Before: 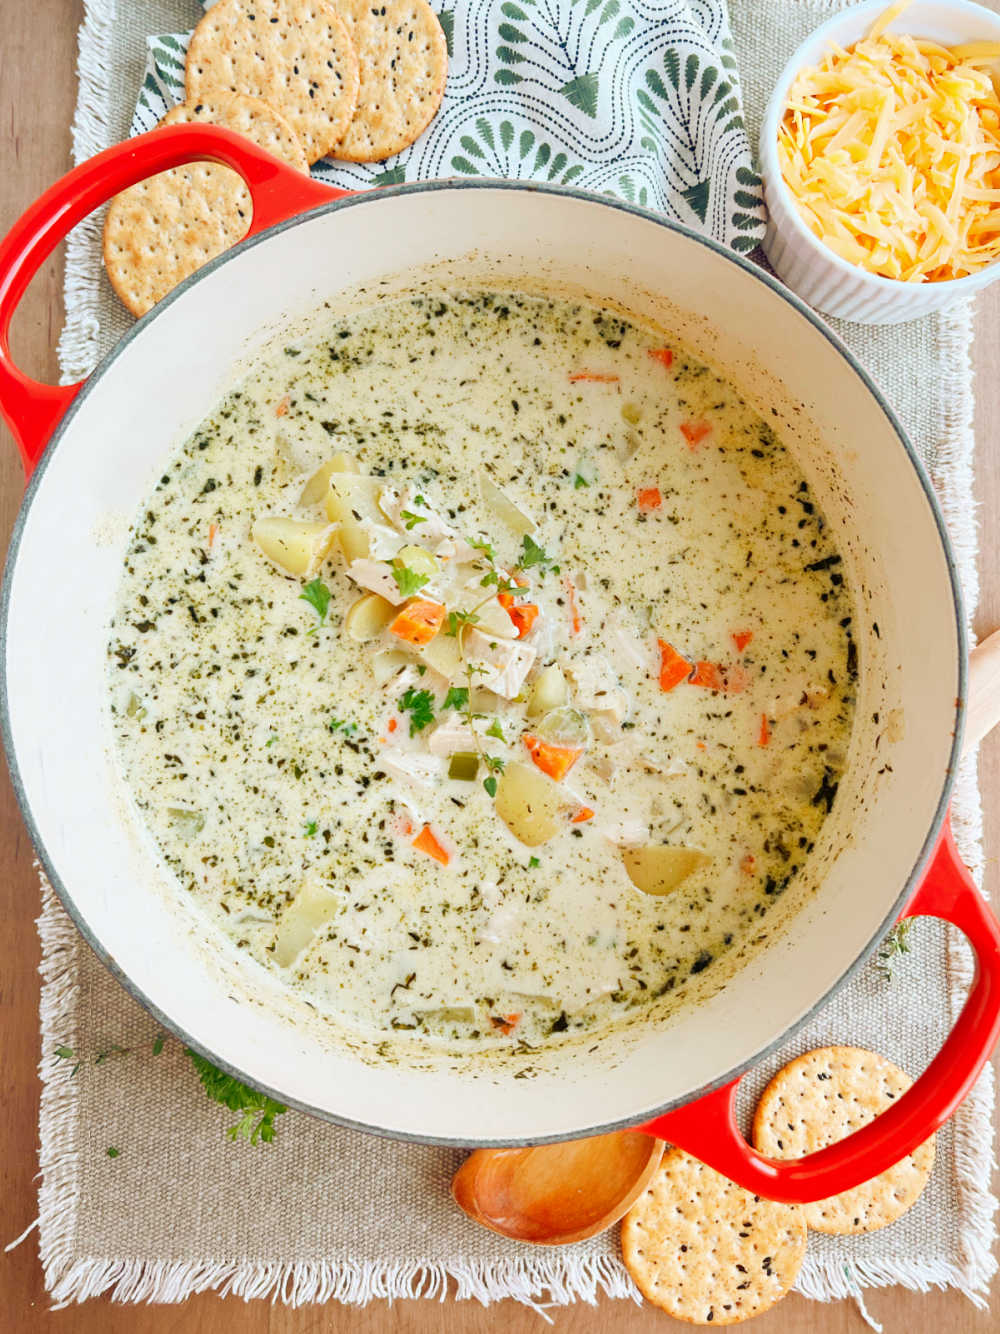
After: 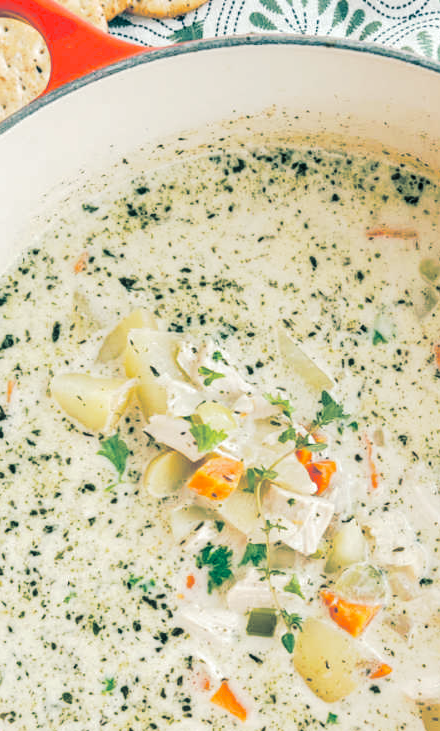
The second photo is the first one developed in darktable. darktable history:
tone curve: curves: ch0 [(0, 0) (0.003, 0.031) (0.011, 0.041) (0.025, 0.054) (0.044, 0.06) (0.069, 0.083) (0.1, 0.108) (0.136, 0.135) (0.177, 0.179) (0.224, 0.231) (0.277, 0.294) (0.335, 0.378) (0.399, 0.463) (0.468, 0.552) (0.543, 0.627) (0.623, 0.694) (0.709, 0.776) (0.801, 0.849) (0.898, 0.905) (1, 1)], preserve colors none
crop: left 20.248%, top 10.86%, right 35.675%, bottom 34.321%
local contrast: on, module defaults
split-toning: shadows › hue 186.43°, highlights › hue 49.29°, compress 30.29%
